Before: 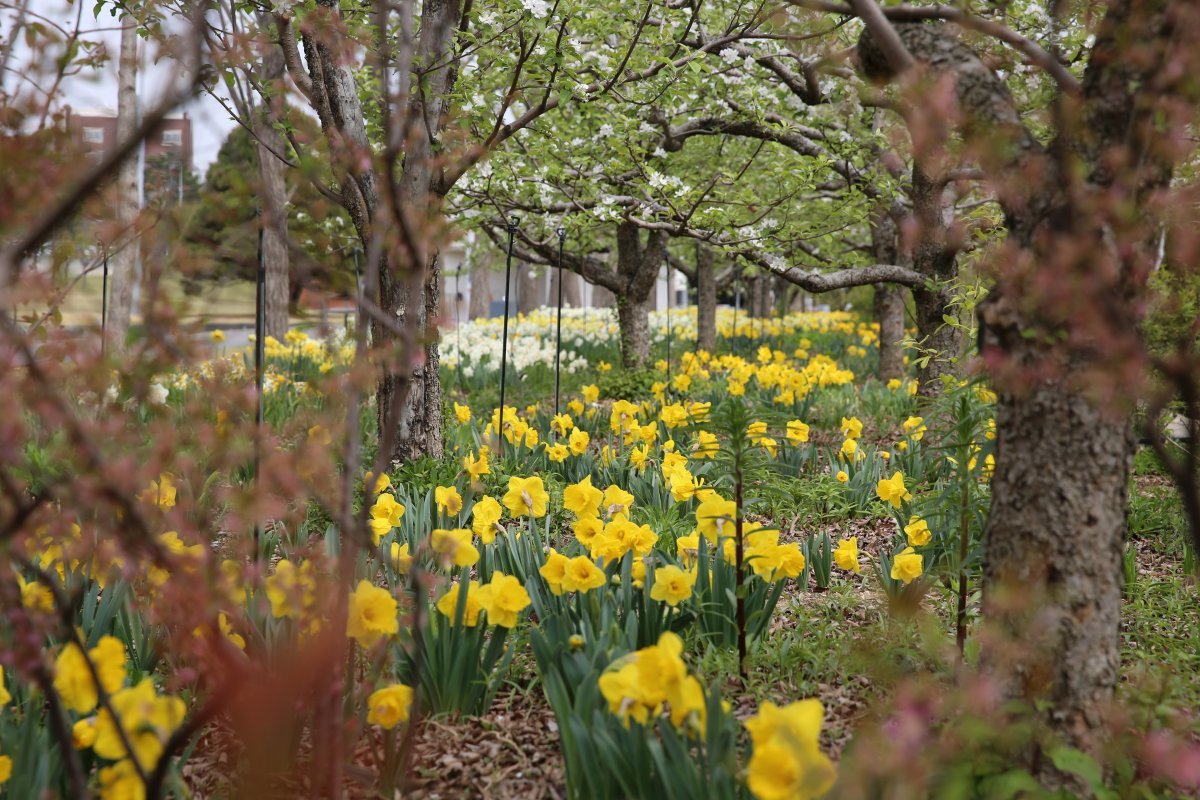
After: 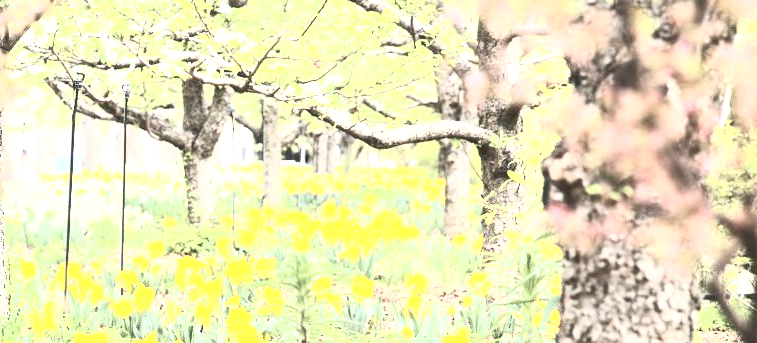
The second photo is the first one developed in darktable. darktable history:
local contrast: mode bilateral grid, contrast 19, coarseness 50, detail 130%, midtone range 0.2
exposure: black level correction 0, exposure 2.343 EV, compensate highlight preservation false
contrast brightness saturation: contrast 0.584, brightness 0.574, saturation -0.341
crop: left 36.268%, top 18.087%, right 0.601%, bottom 38.978%
